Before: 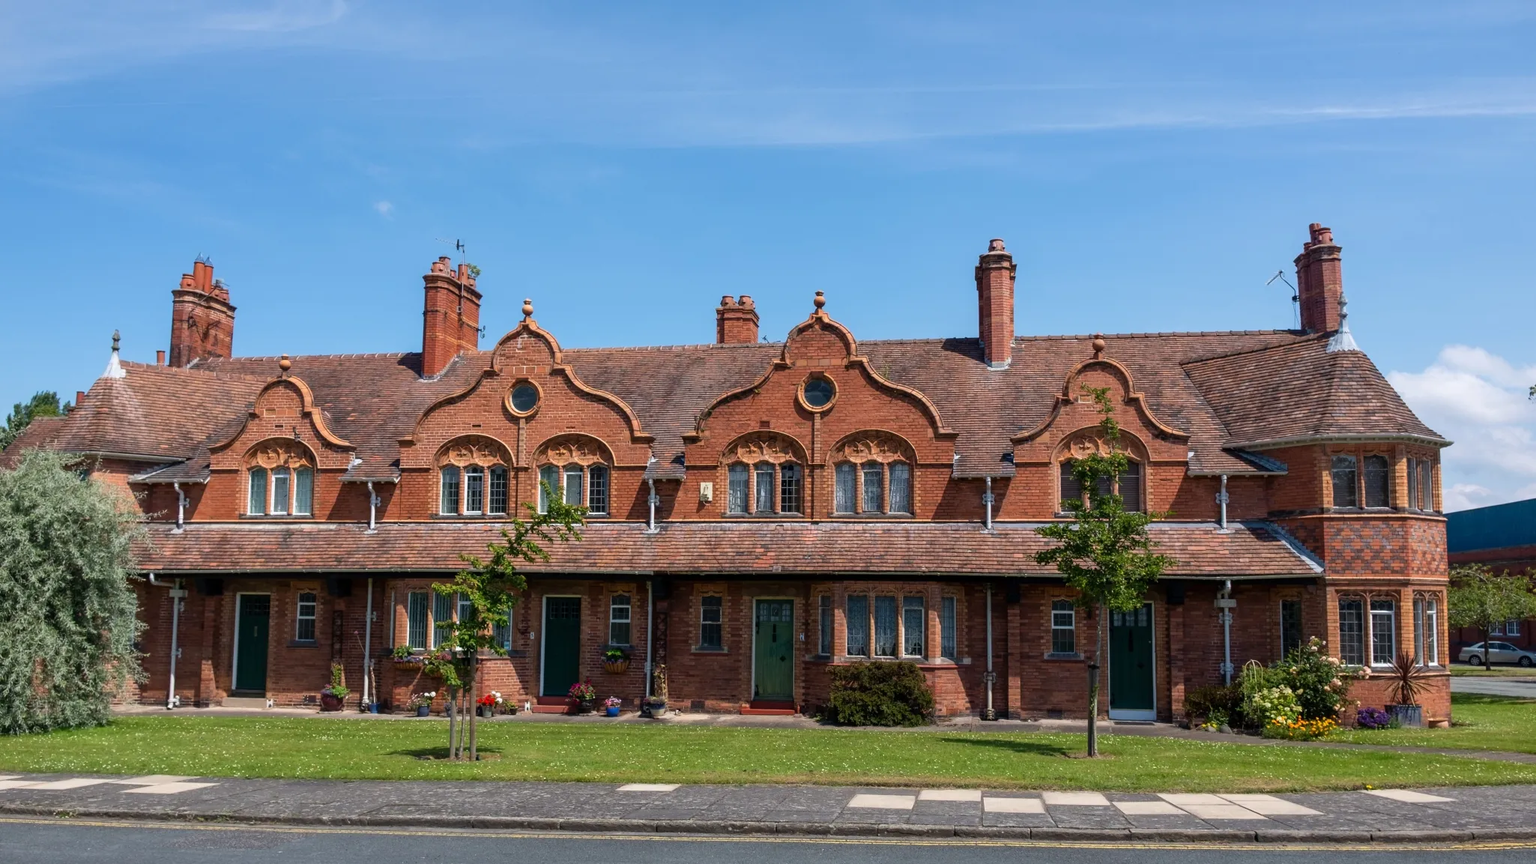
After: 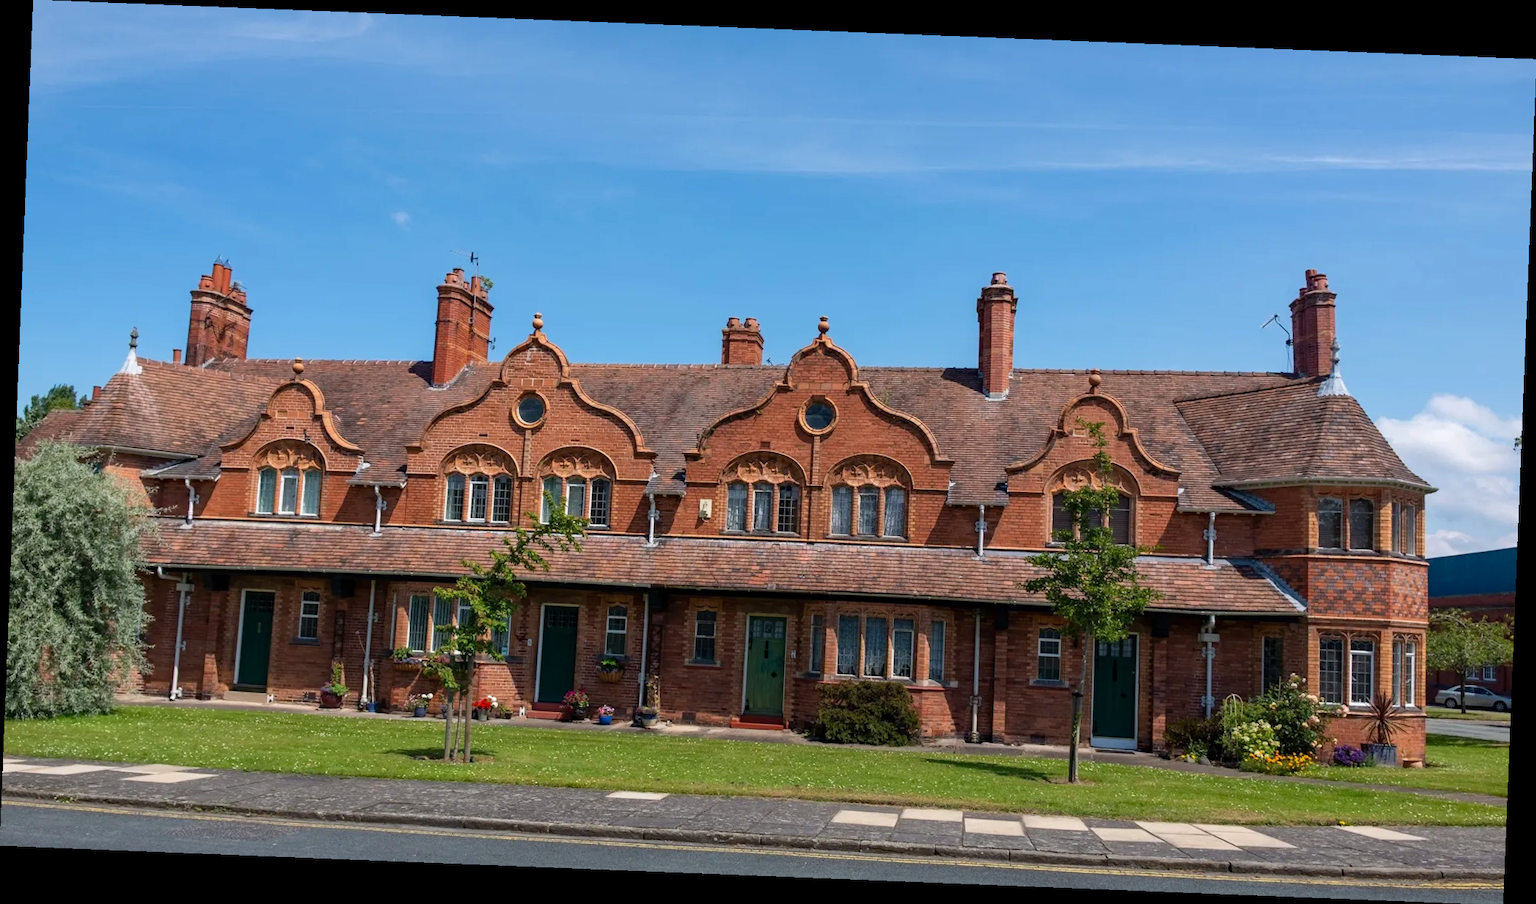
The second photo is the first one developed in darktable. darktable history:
tone equalizer: -7 EV 0.18 EV, -6 EV 0.12 EV, -5 EV 0.08 EV, -4 EV 0.04 EV, -2 EV -0.02 EV, -1 EV -0.04 EV, +0 EV -0.06 EV, luminance estimator HSV value / RGB max
haze removal: compatibility mode true, adaptive false
rotate and perspective: rotation 2.27°, automatic cropping off
